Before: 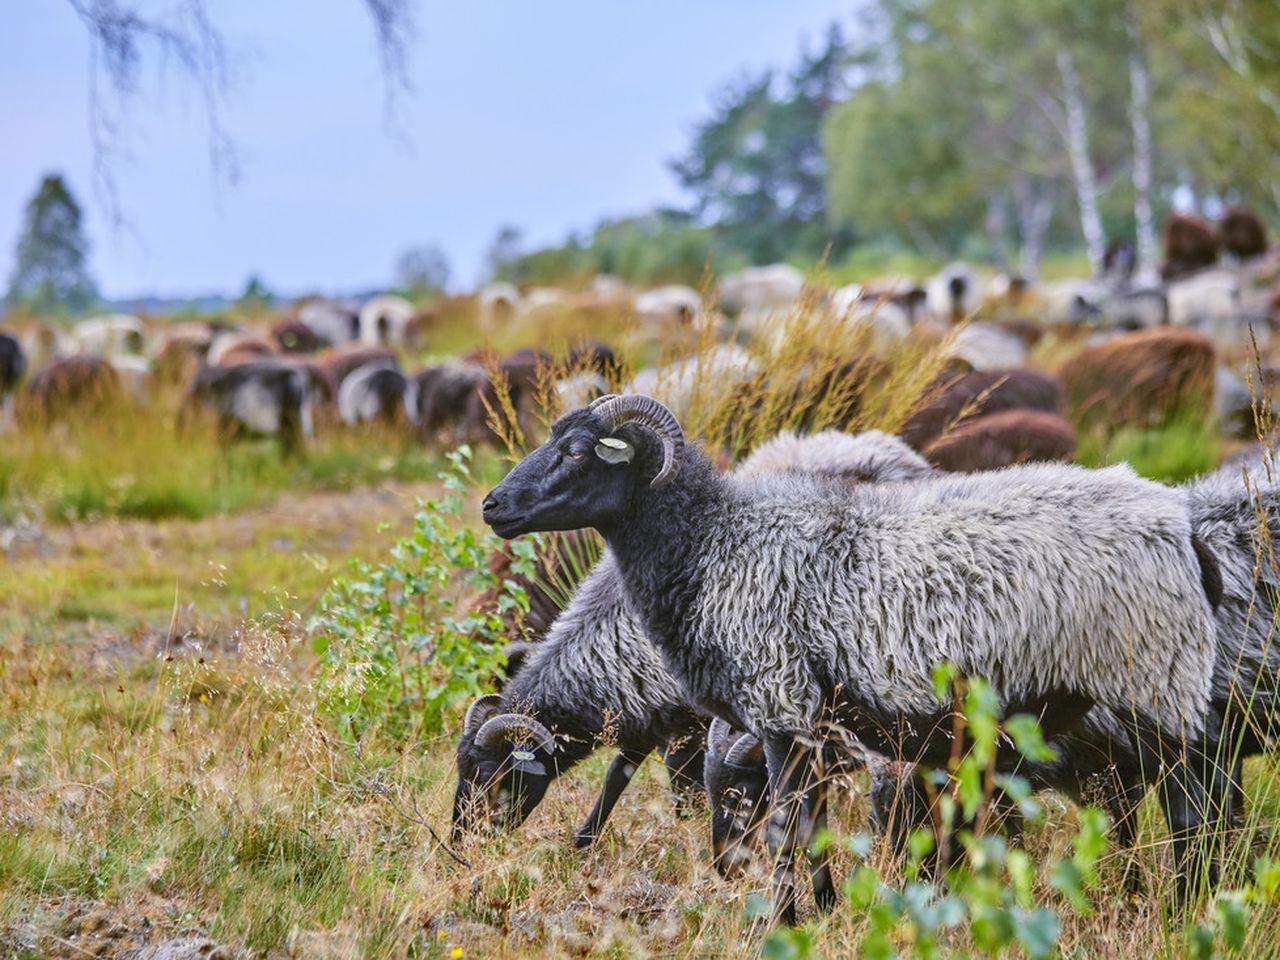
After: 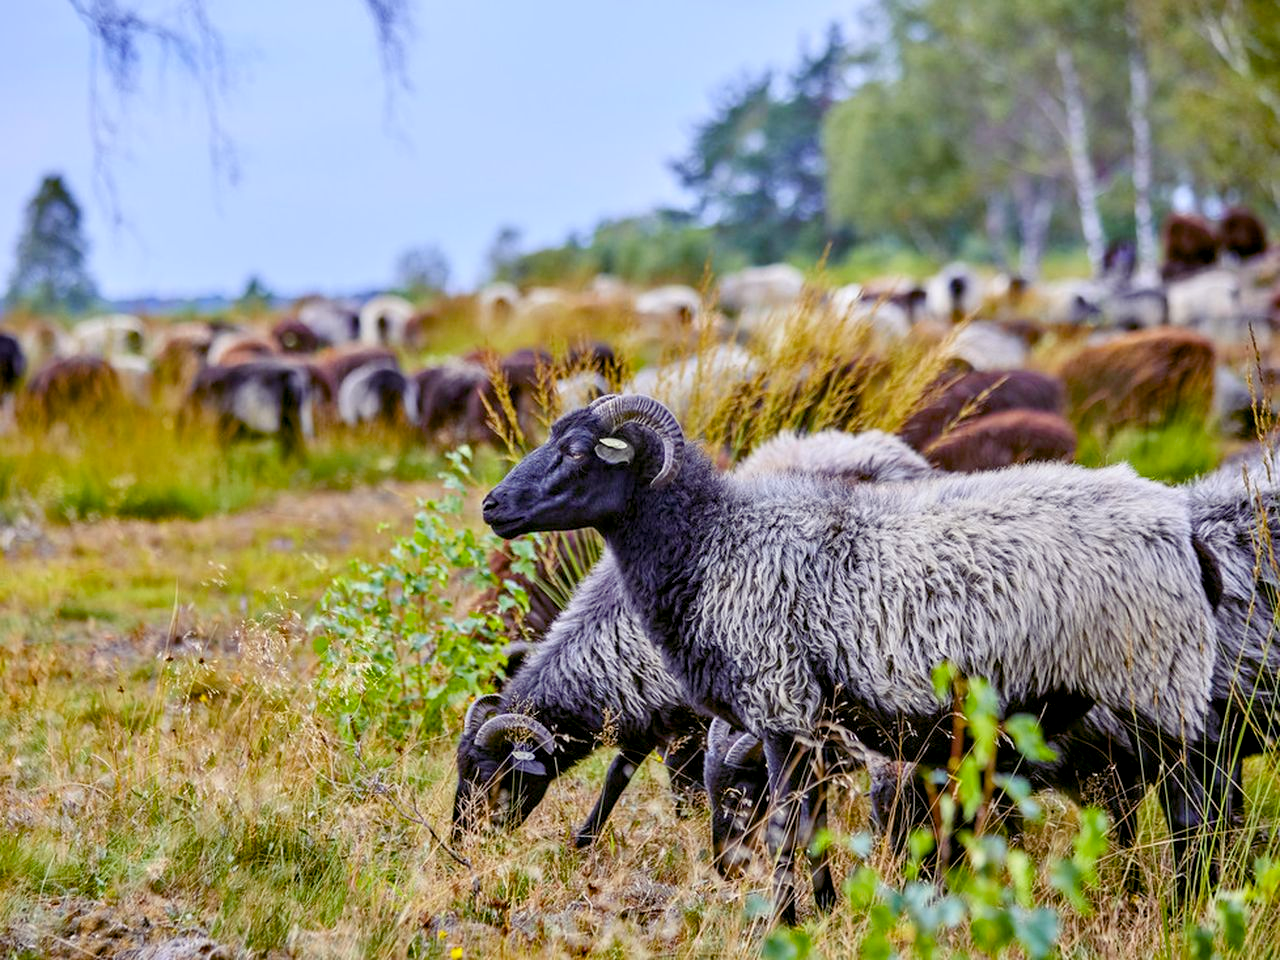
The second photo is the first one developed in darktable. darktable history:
color balance rgb: shadows lift › luminance -21.508%, shadows lift › chroma 9.322%, shadows lift › hue 285.17°, global offset › luminance -1.433%, linear chroma grading › global chroma 19.904%, perceptual saturation grading › global saturation 0.772%, perceptual saturation grading › highlights -16.066%, perceptual saturation grading › shadows 24.971%
contrast brightness saturation: contrast 0.096, brightness 0.024, saturation 0.021
